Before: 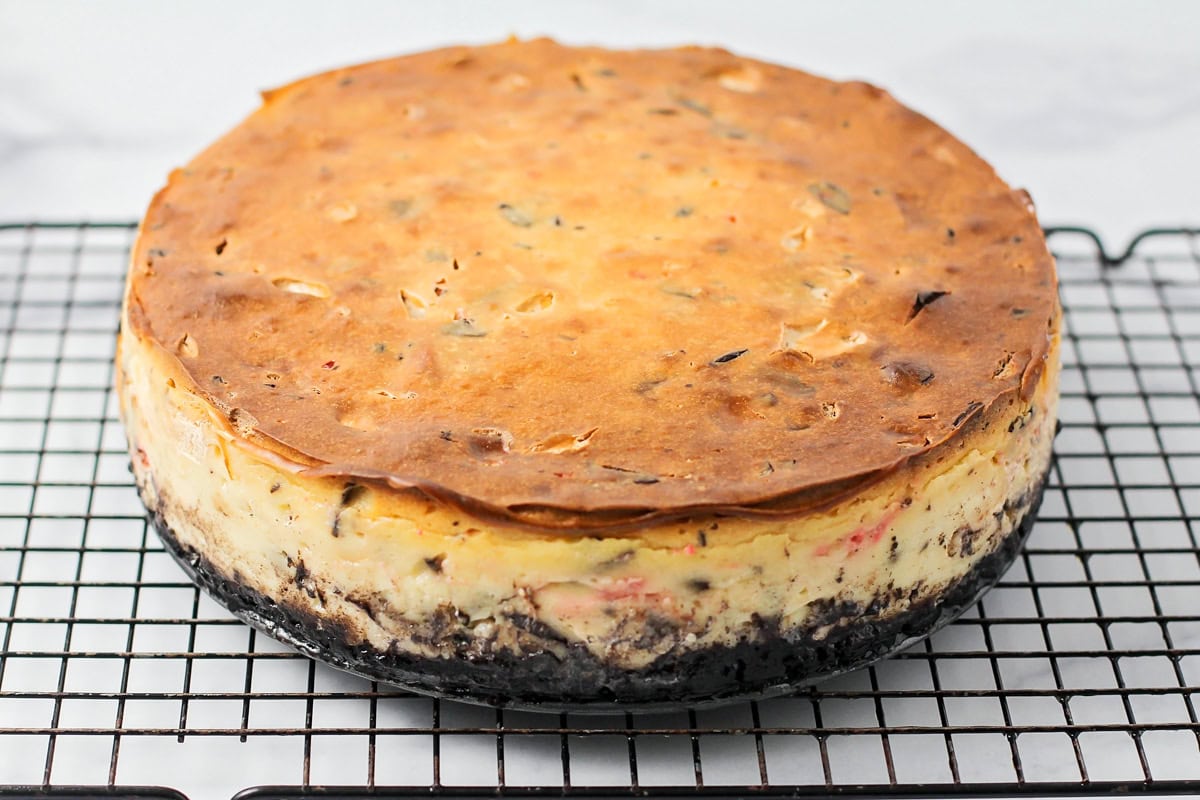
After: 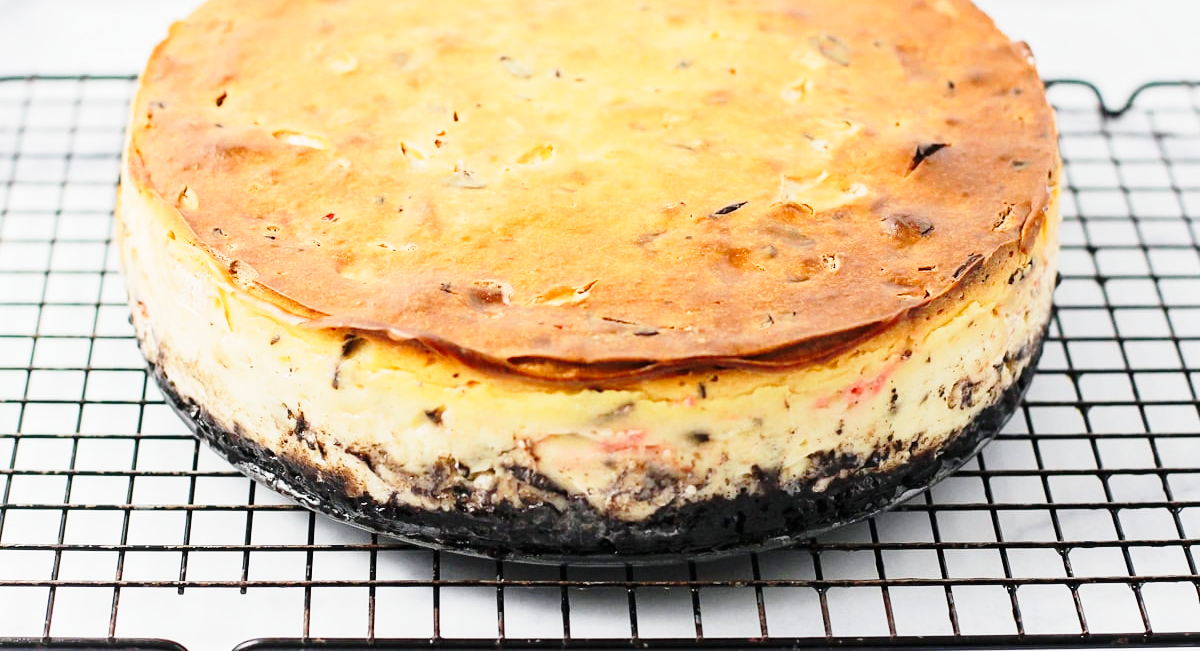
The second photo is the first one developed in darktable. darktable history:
local contrast: mode bilateral grid, contrast 100, coarseness 100, detail 91%, midtone range 0.2
tone equalizer: on, module defaults
exposure: exposure -0.04 EV, compensate highlight preservation false
crop and rotate: top 18.507%
base curve: curves: ch0 [(0, 0) (0.028, 0.03) (0.121, 0.232) (0.46, 0.748) (0.859, 0.968) (1, 1)], preserve colors none
